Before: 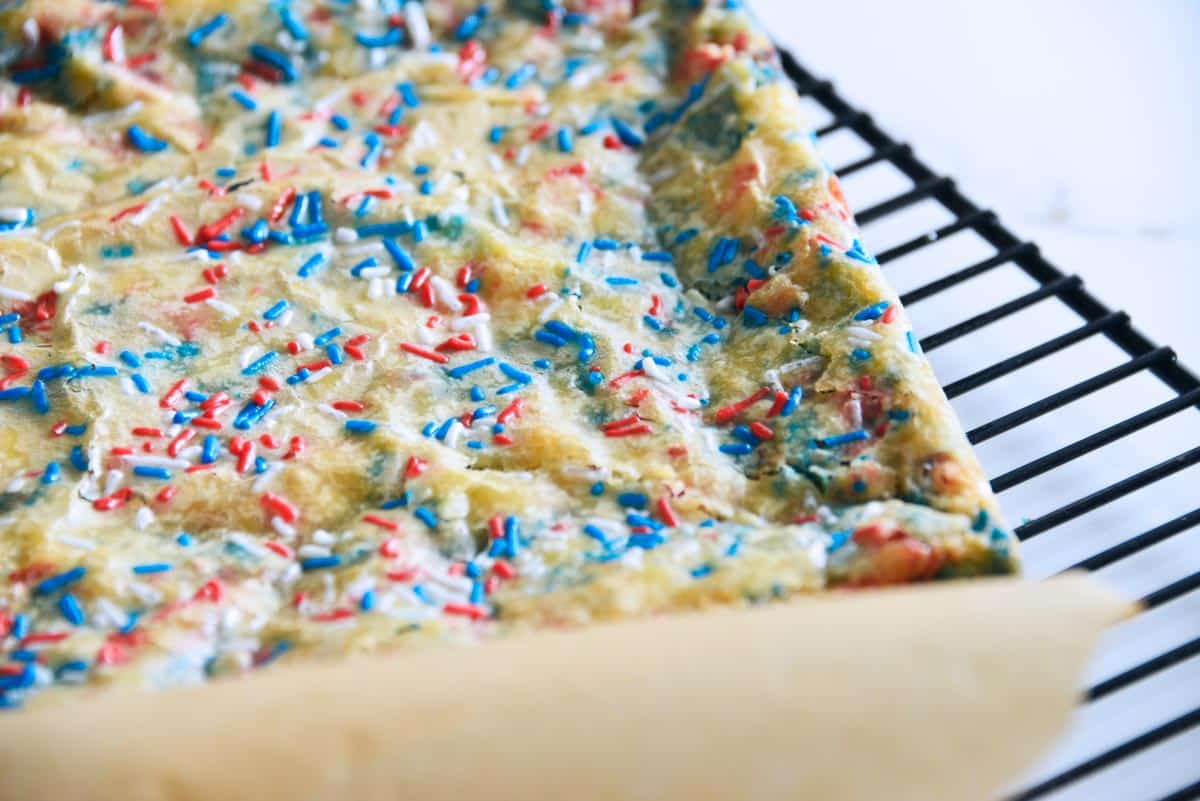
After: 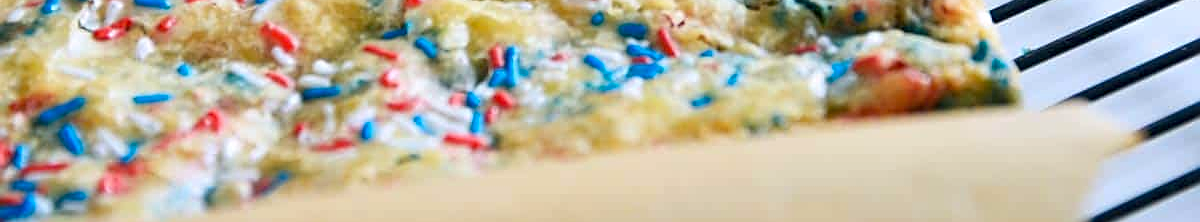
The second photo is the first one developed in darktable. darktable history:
crop and rotate: top 58.926%, bottom 13.323%
haze removal: compatibility mode true, adaptive false
sharpen: on, module defaults
